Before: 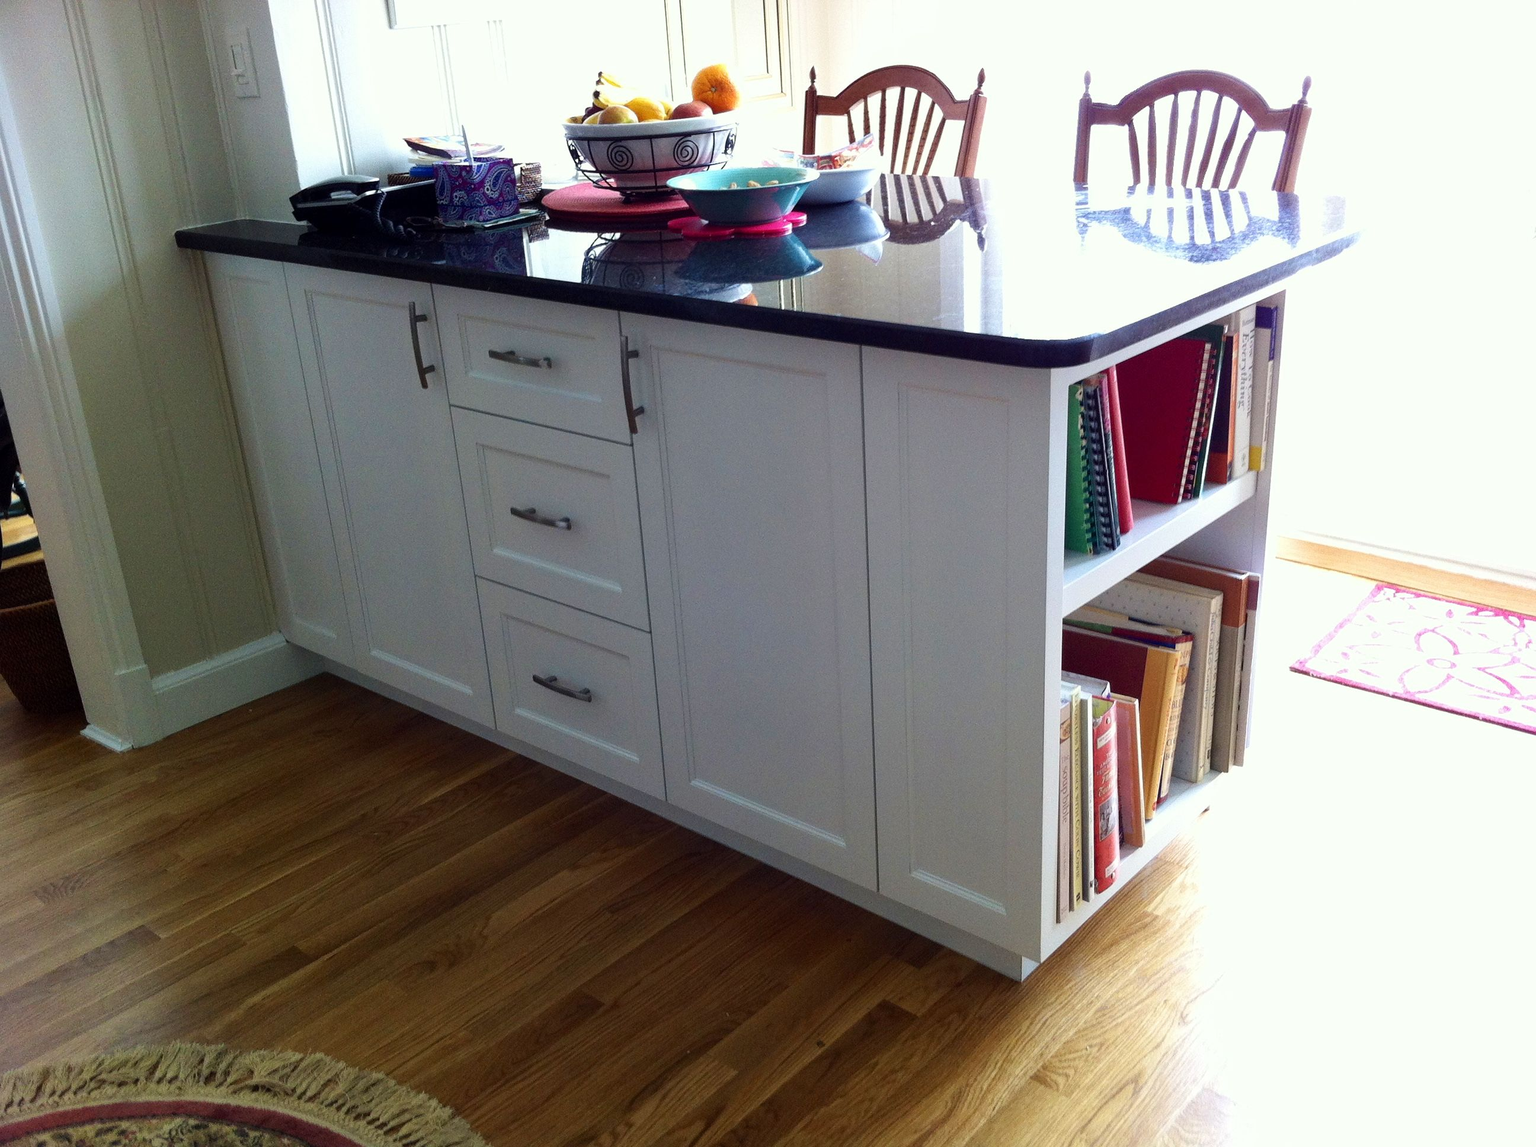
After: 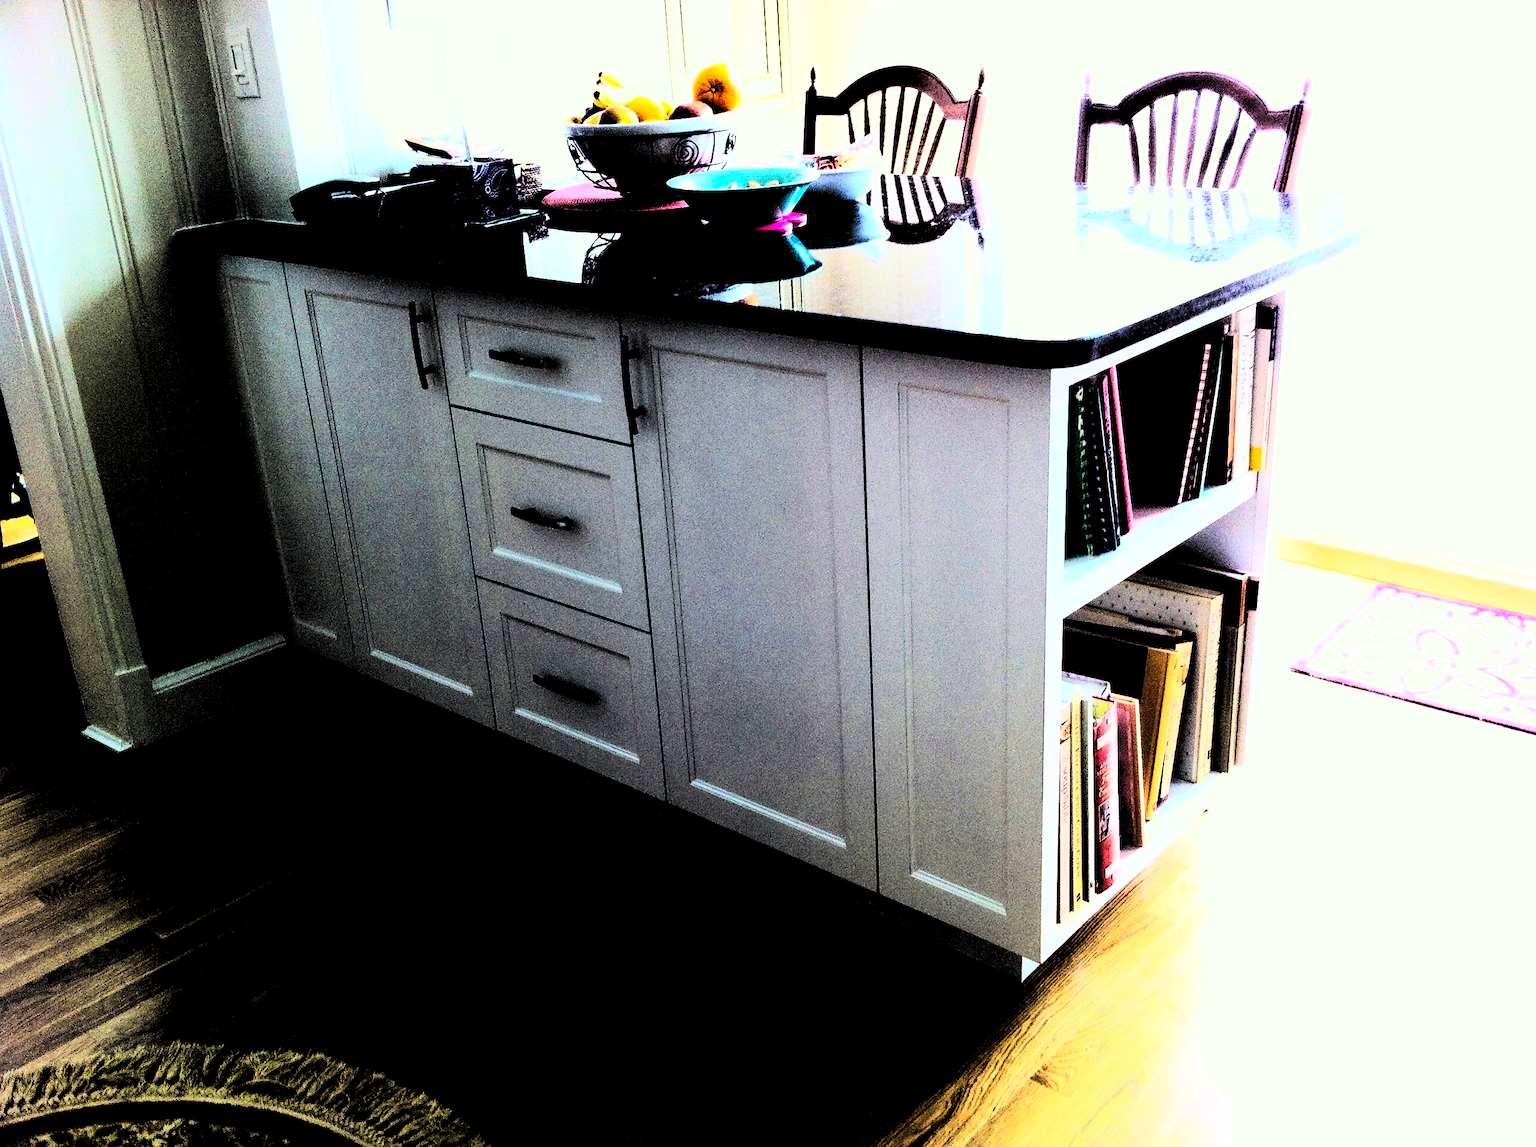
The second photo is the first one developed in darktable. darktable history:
levels: levels [0.514, 0.759, 1]
contrast brightness saturation: contrast 1, brightness 1, saturation 1
velvia: strength 15%
